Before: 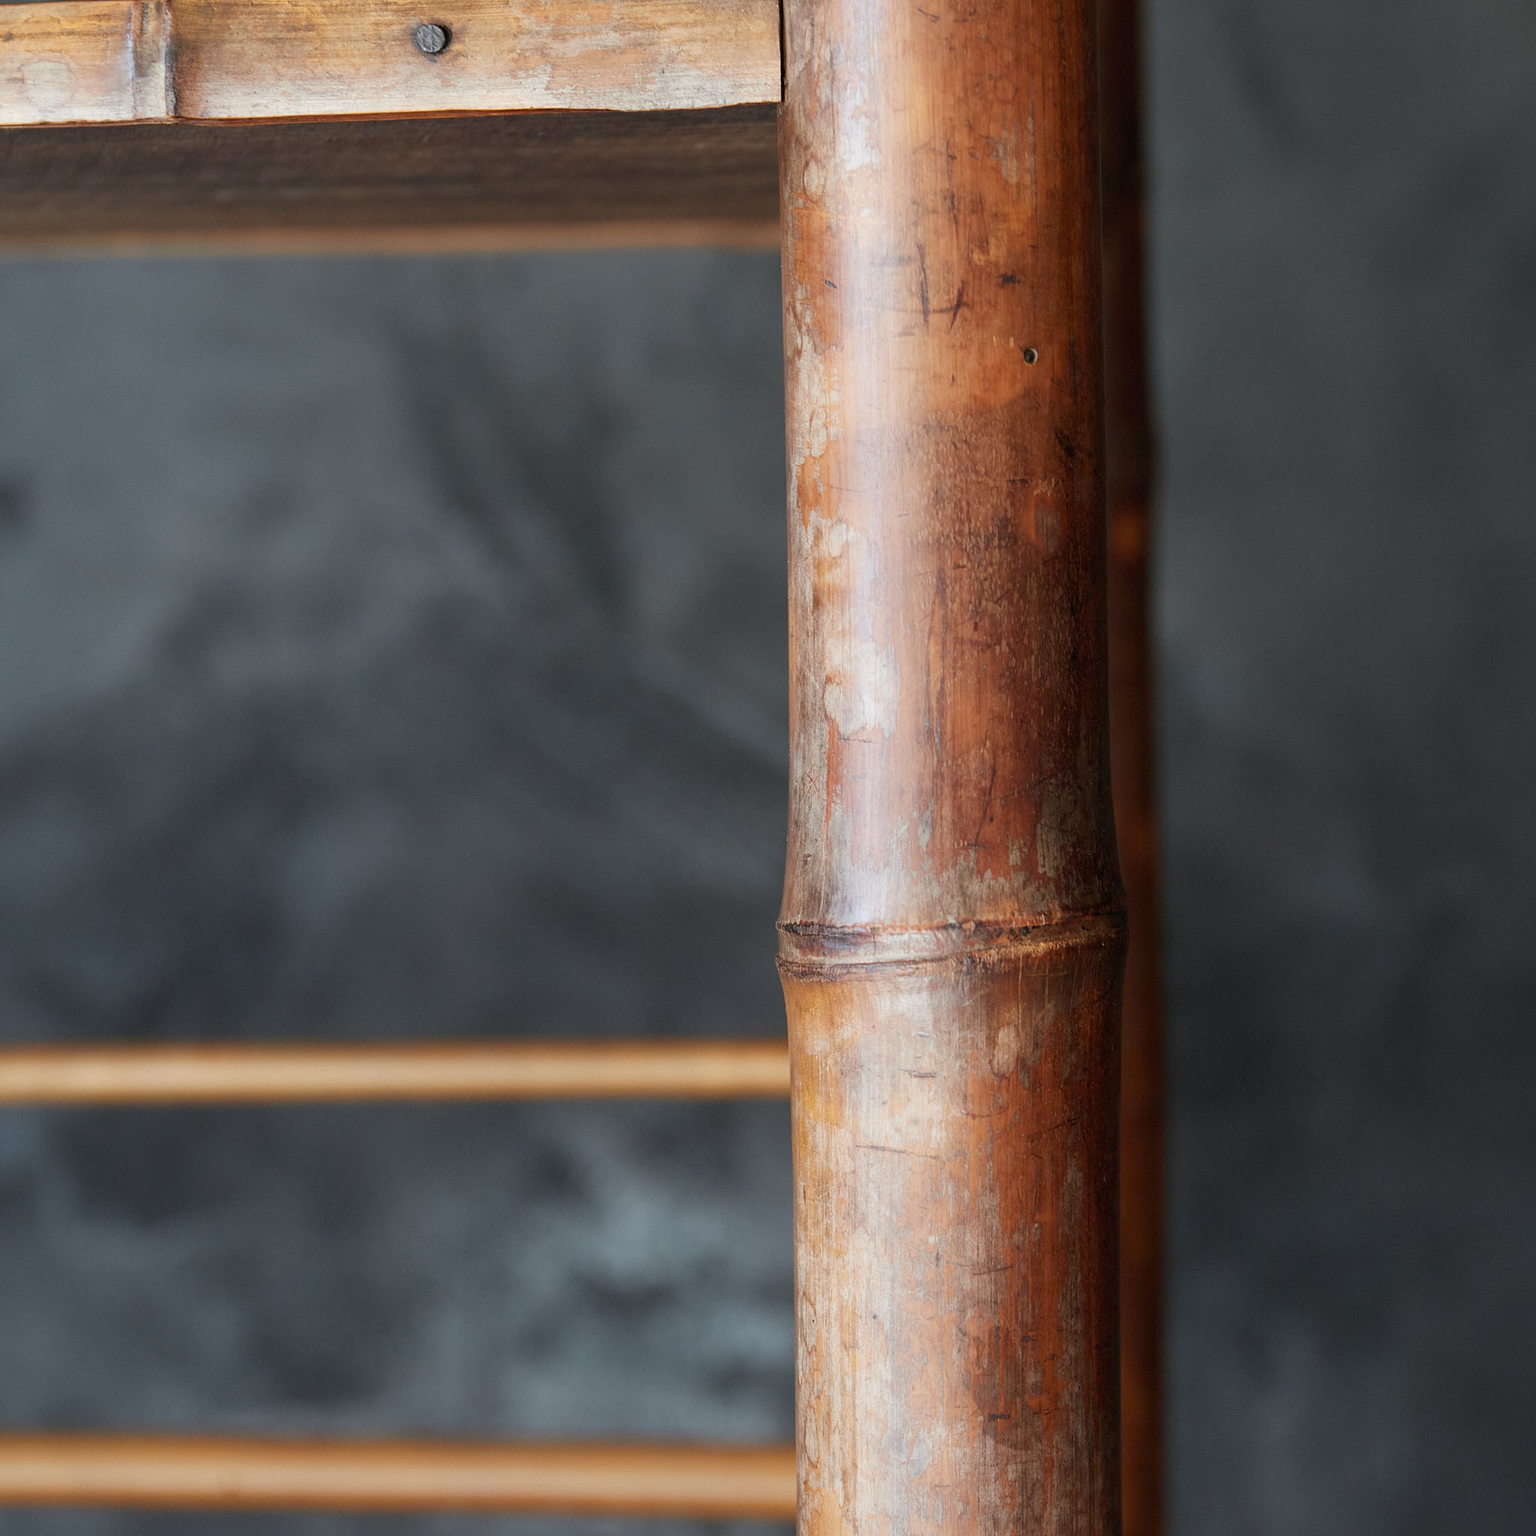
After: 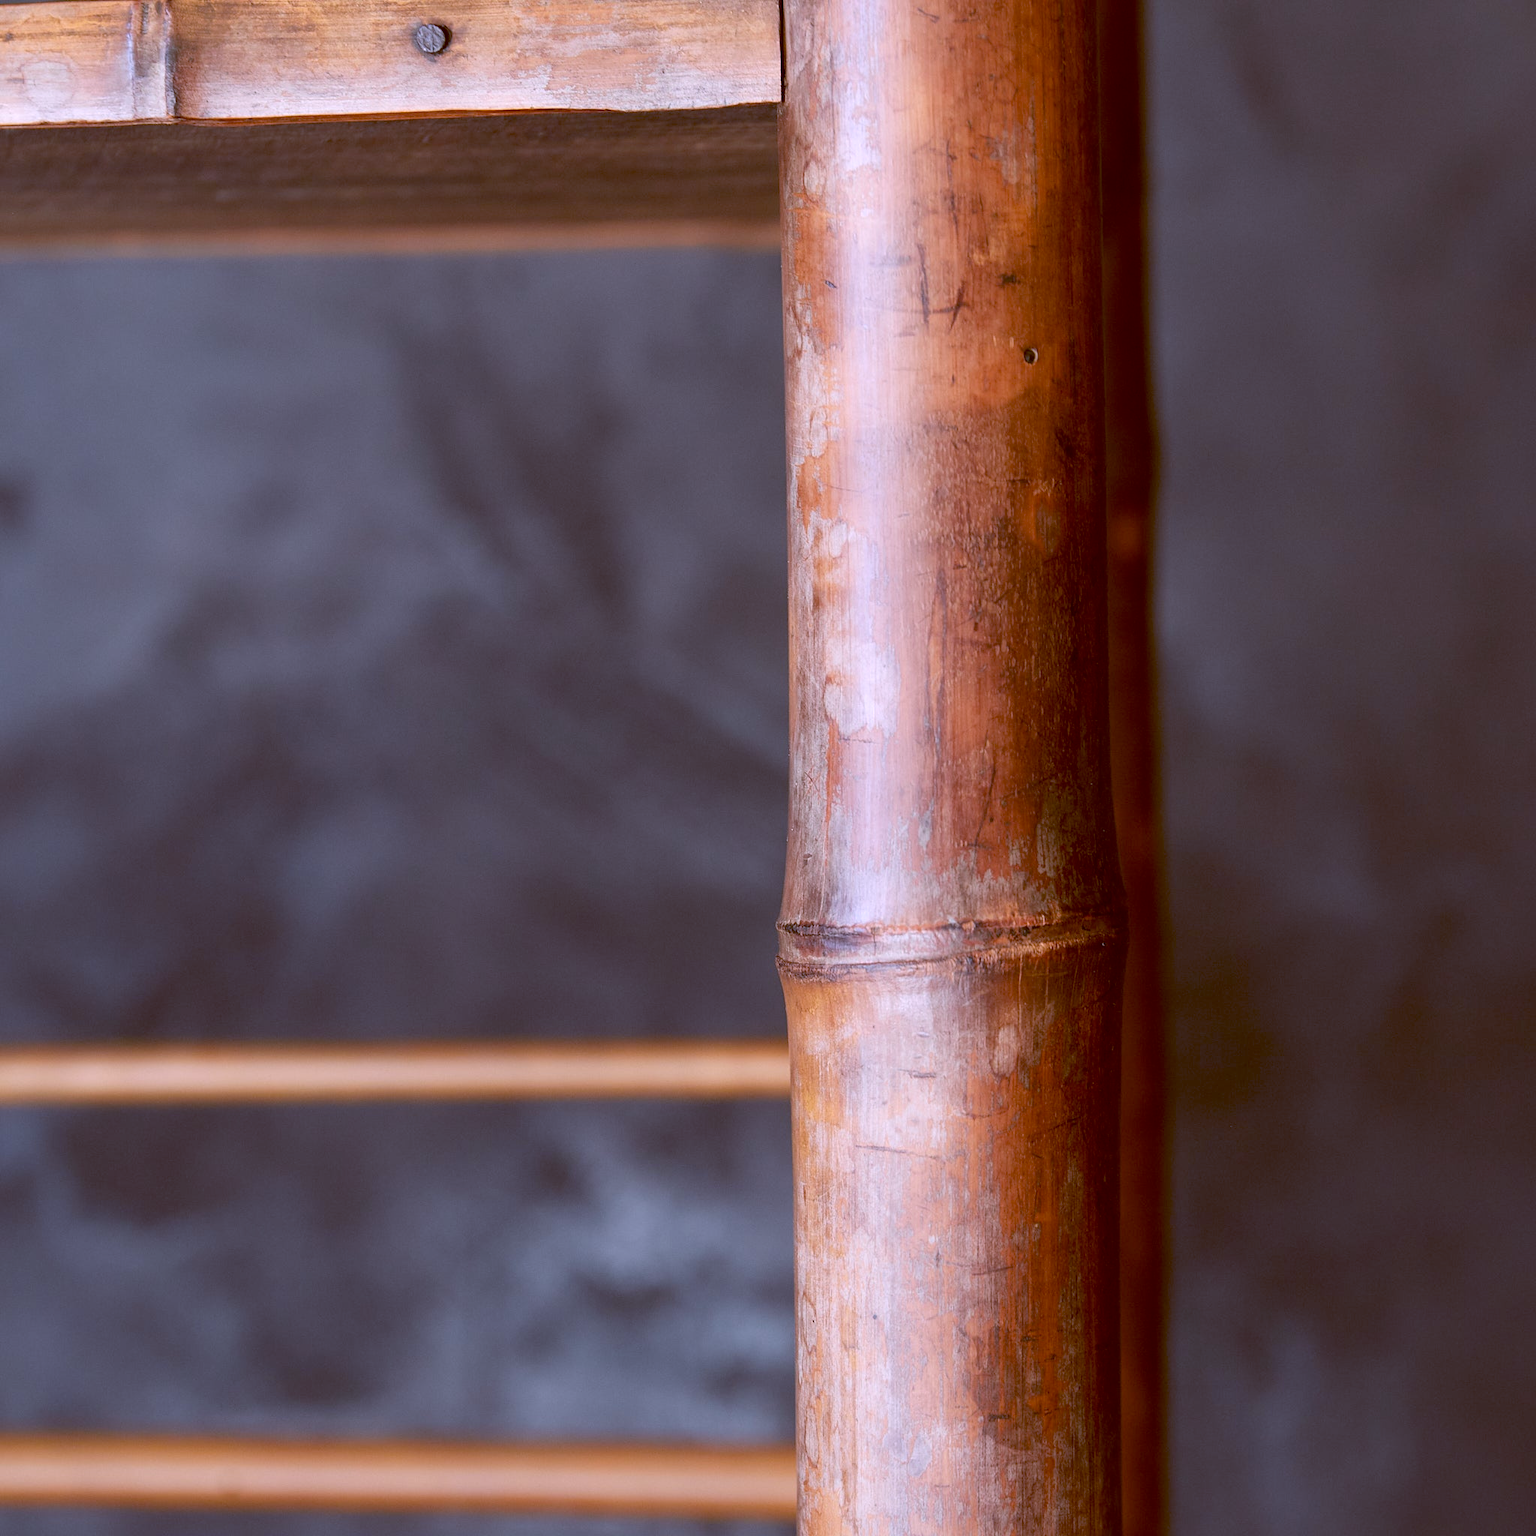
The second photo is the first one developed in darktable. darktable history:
color balance: lift [1, 1.015, 1.004, 0.985], gamma [1, 0.958, 0.971, 1.042], gain [1, 0.956, 0.977, 1.044]
white balance: red 1.066, blue 1.119
